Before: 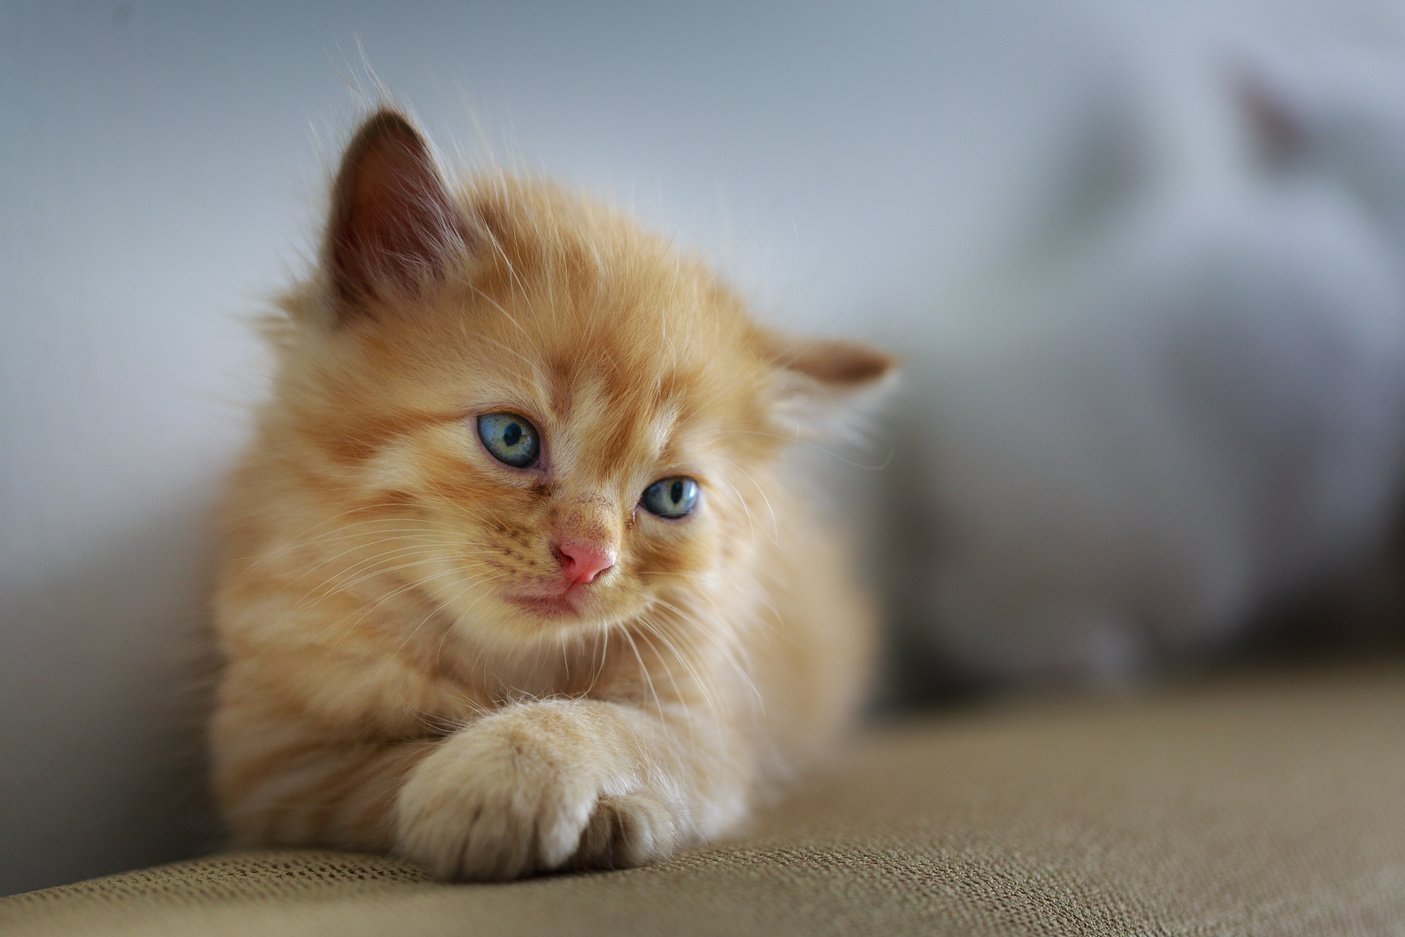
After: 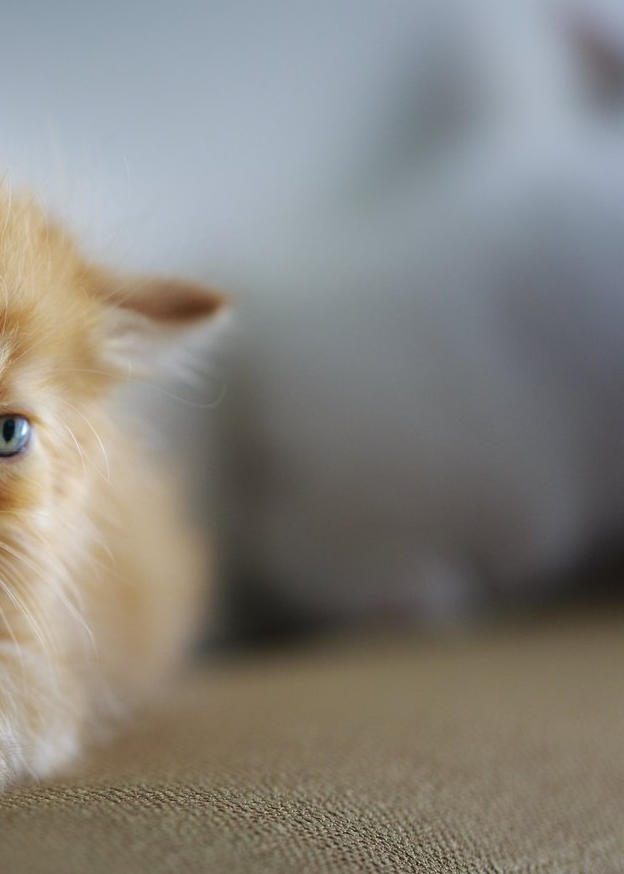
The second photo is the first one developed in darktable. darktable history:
crop: left 47.564%, top 6.704%, right 7.955%
